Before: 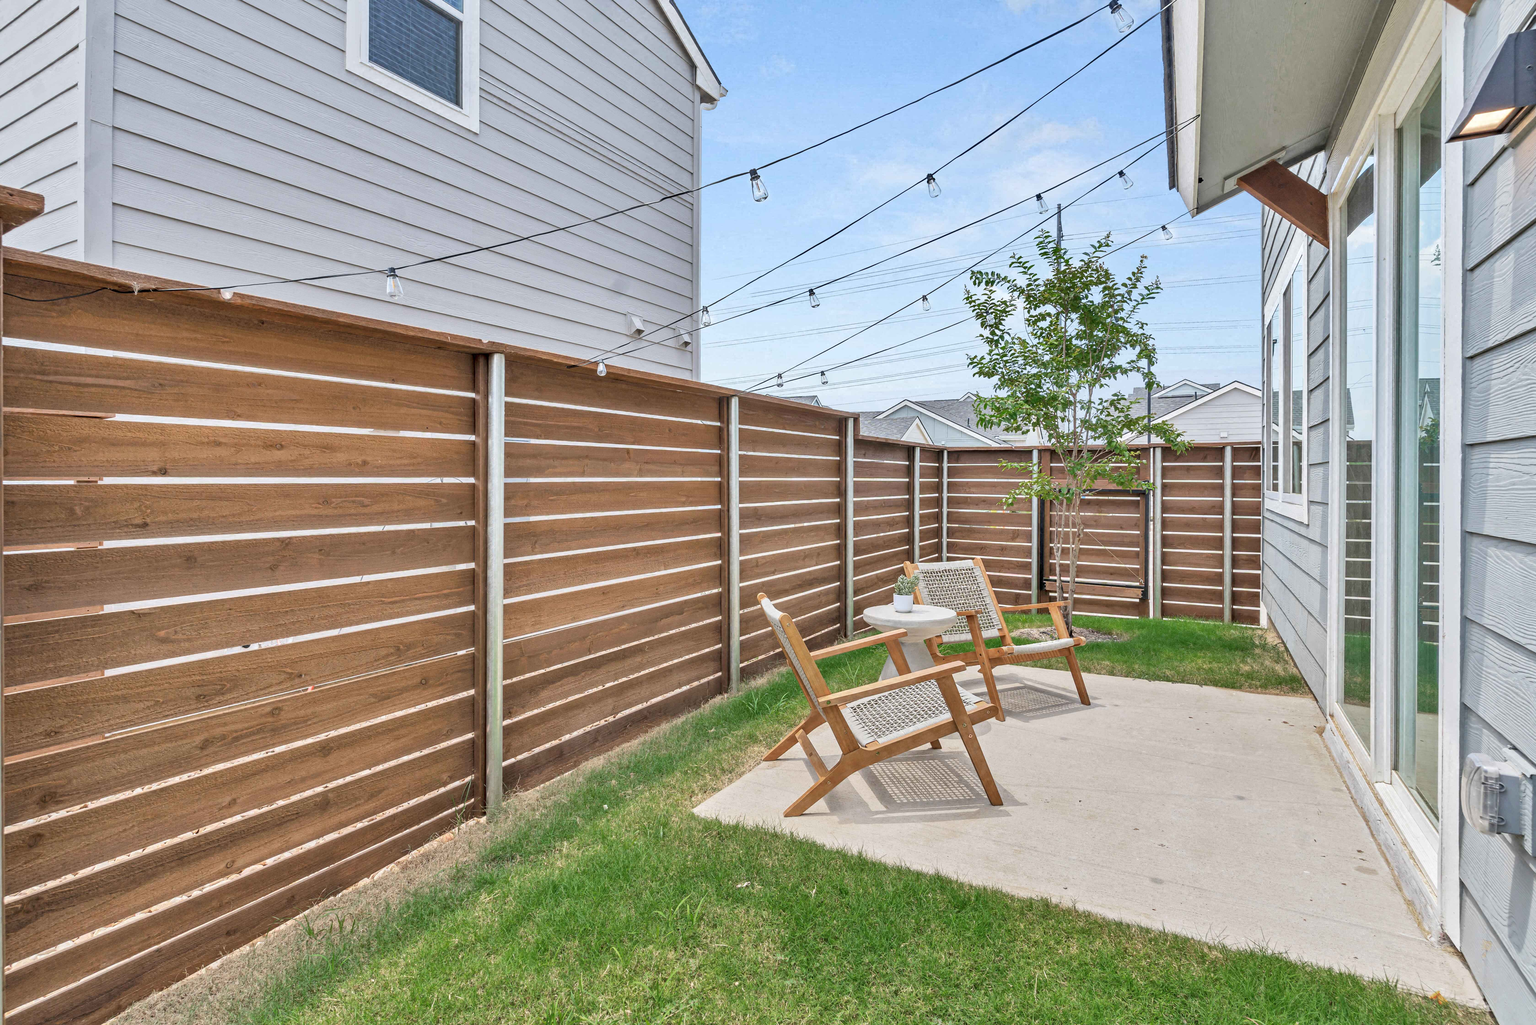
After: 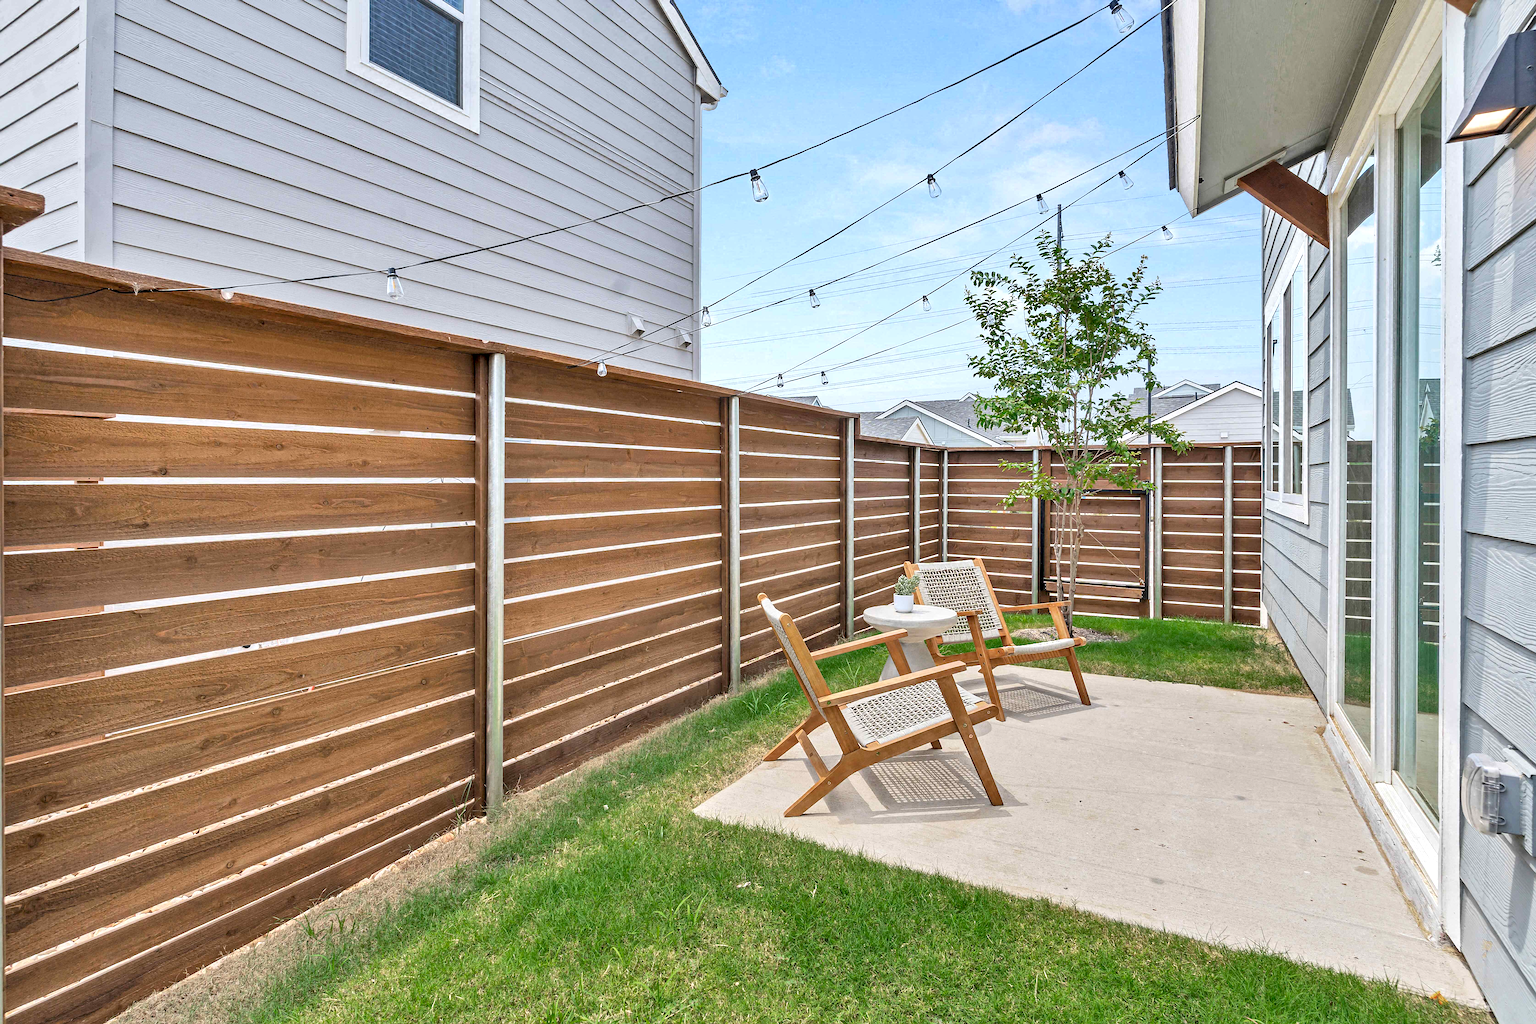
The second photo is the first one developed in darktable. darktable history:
color balance: contrast 8.5%, output saturation 105%
exposure: black level correction 0.005, exposure 0.014 EV, compensate highlight preservation false
sharpen: on, module defaults
